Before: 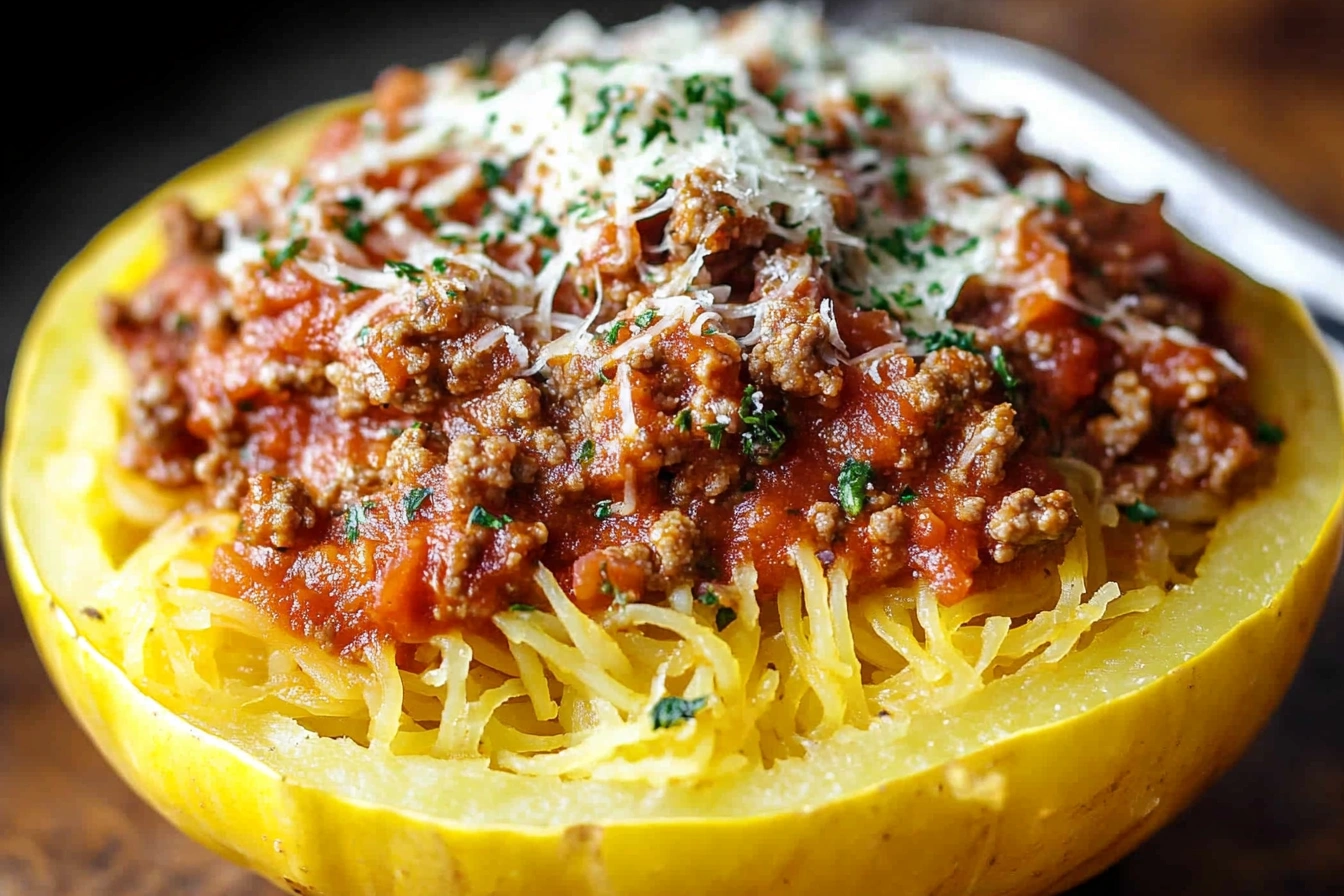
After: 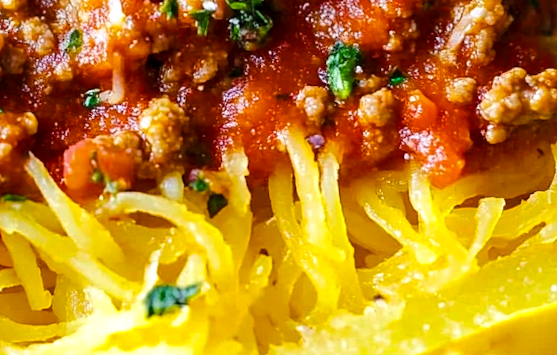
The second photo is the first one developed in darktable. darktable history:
crop: left 37.221%, top 45.169%, right 20.63%, bottom 13.777%
rotate and perspective: rotation -1.32°, lens shift (horizontal) -0.031, crop left 0.015, crop right 0.985, crop top 0.047, crop bottom 0.982
color balance rgb: perceptual saturation grading › global saturation 25%, perceptual brilliance grading › mid-tones 10%, perceptual brilliance grading › shadows 15%, global vibrance 20%
exposure: exposure 0.2 EV, compensate highlight preservation false
local contrast: mode bilateral grid, contrast 20, coarseness 50, detail 130%, midtone range 0.2
